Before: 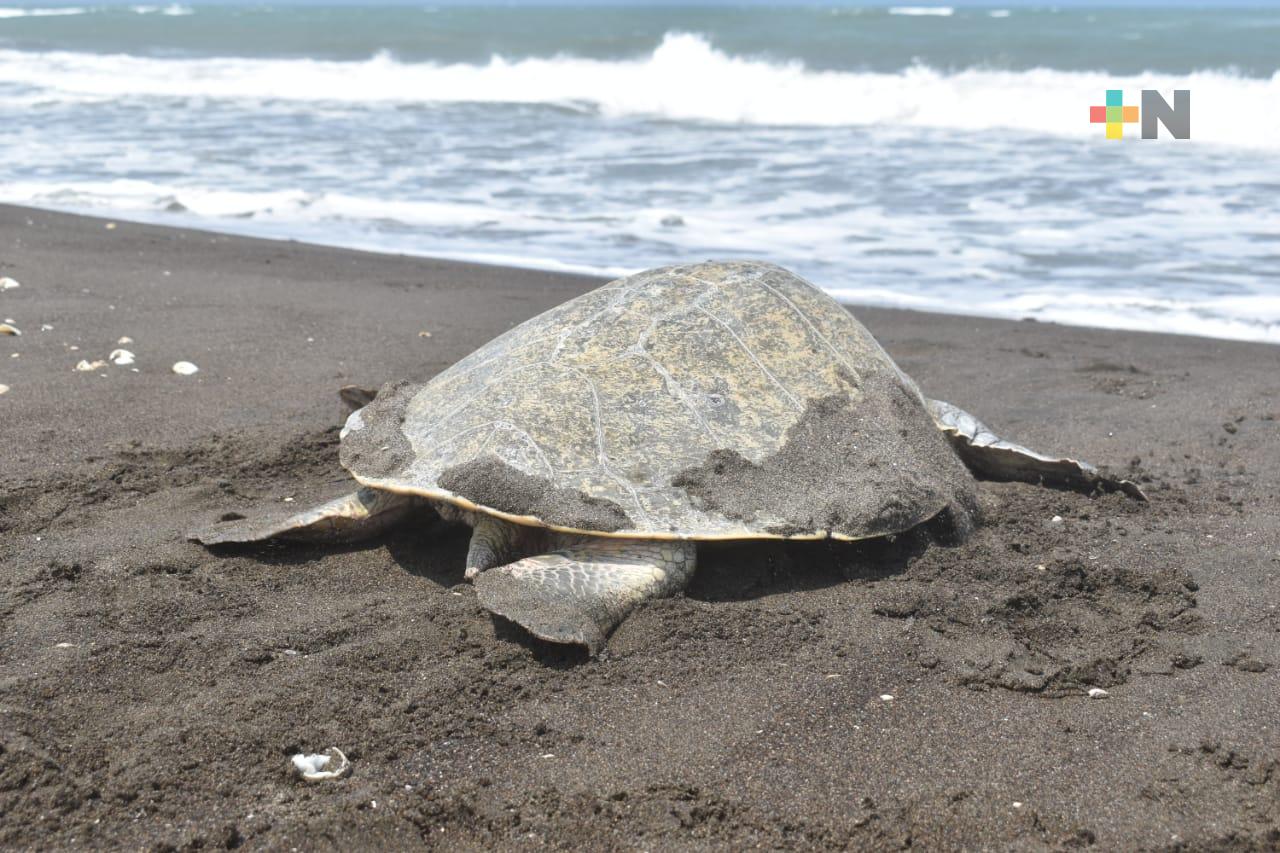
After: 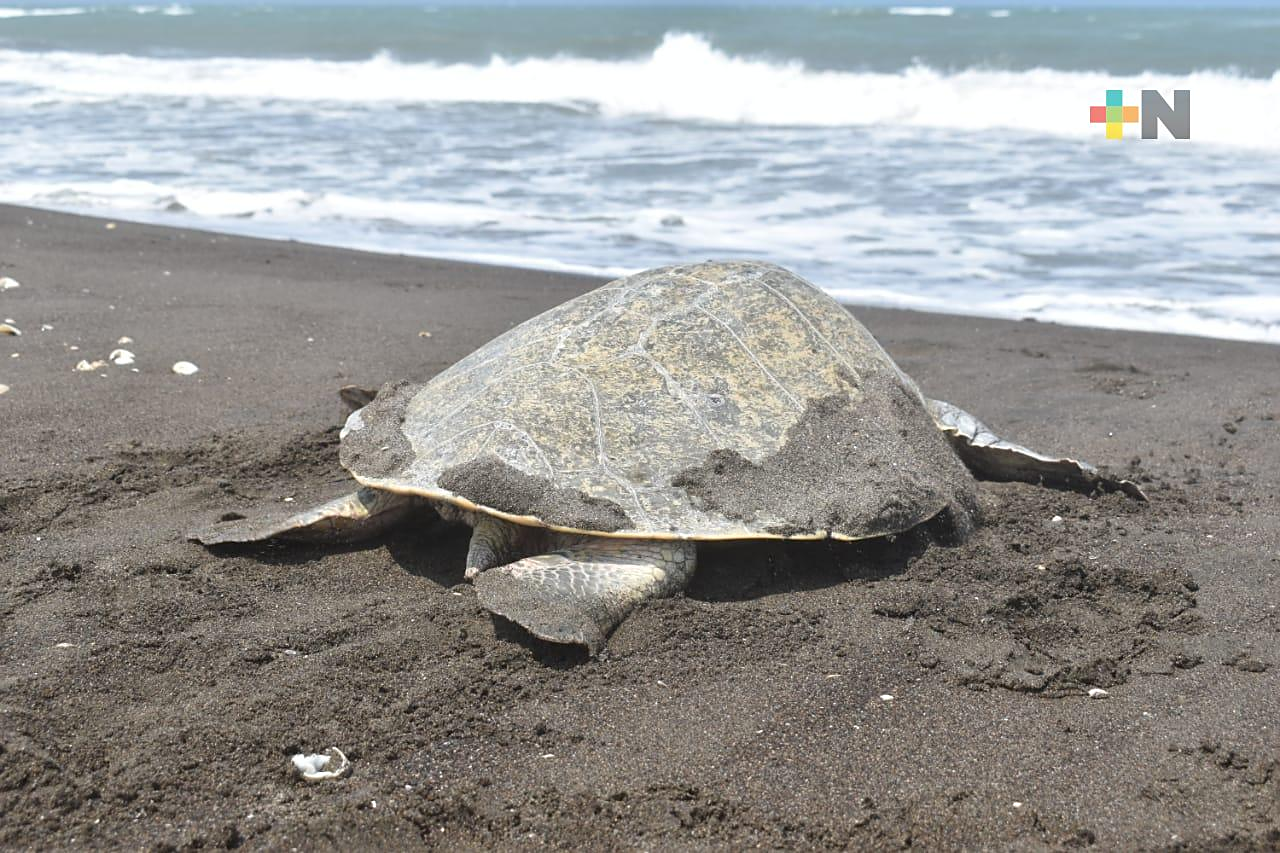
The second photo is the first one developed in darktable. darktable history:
sharpen: radius 1.829, amount 0.39, threshold 1.147
